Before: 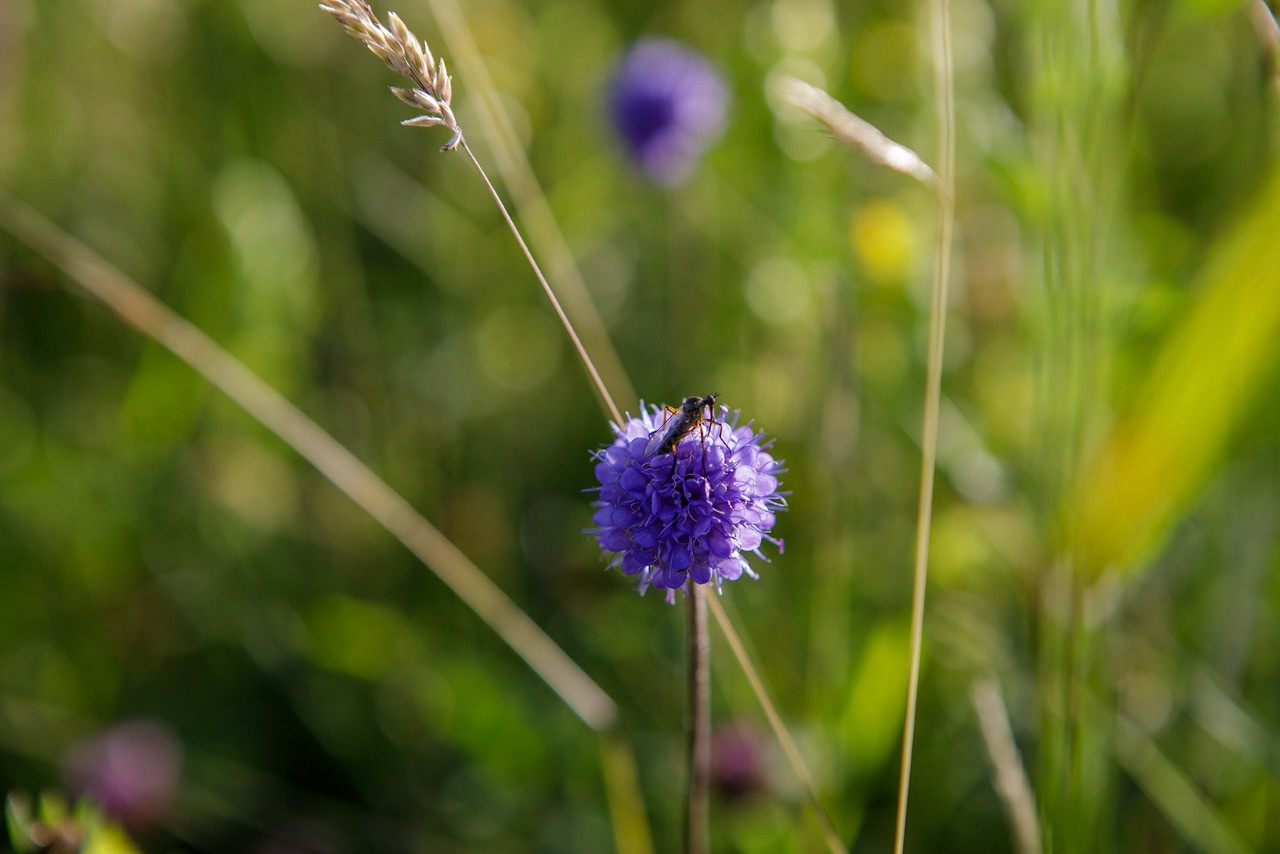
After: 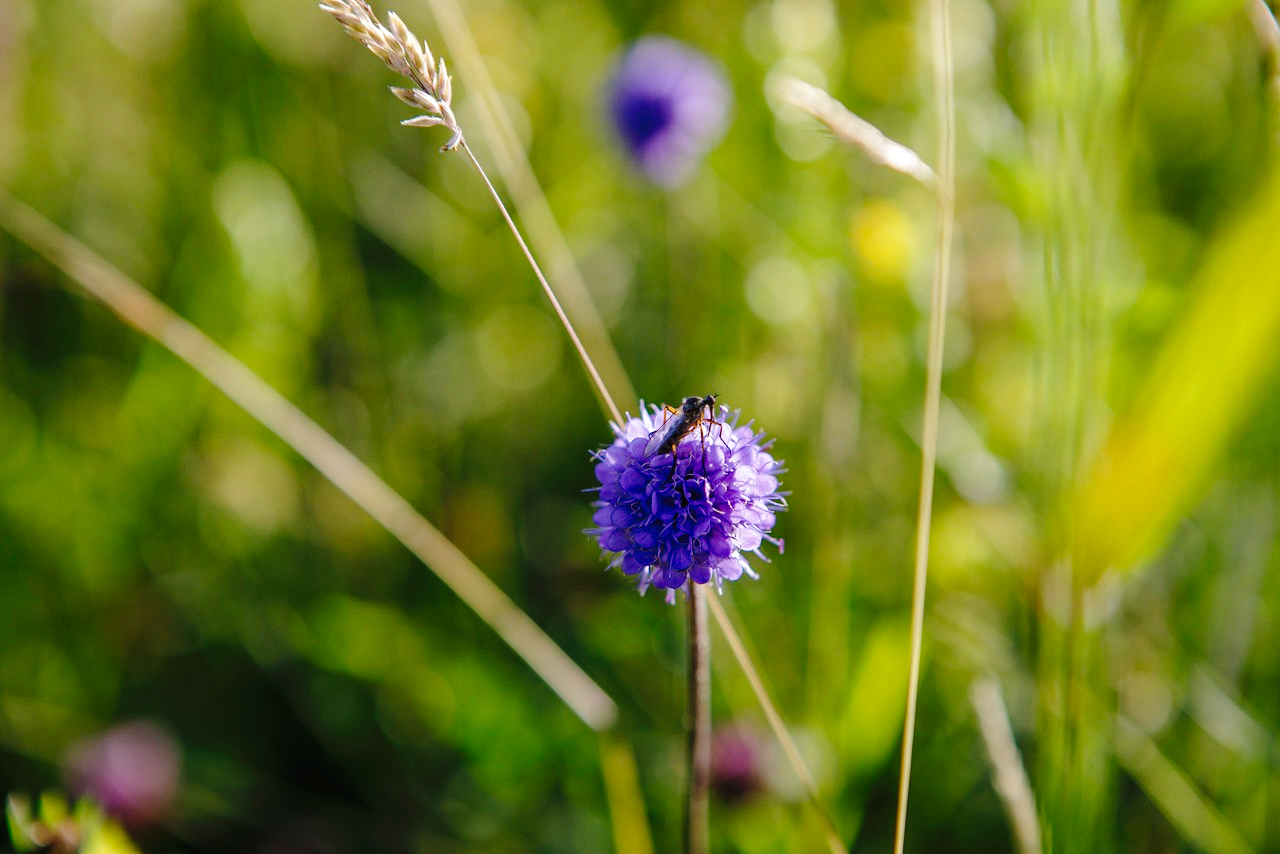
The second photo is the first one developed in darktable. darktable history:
exposure: exposure 0.131 EV, compensate highlight preservation false
tone curve: curves: ch0 [(0, 0) (0.003, 0.015) (0.011, 0.019) (0.025, 0.027) (0.044, 0.041) (0.069, 0.055) (0.1, 0.079) (0.136, 0.099) (0.177, 0.149) (0.224, 0.216) (0.277, 0.292) (0.335, 0.383) (0.399, 0.474) (0.468, 0.556) (0.543, 0.632) (0.623, 0.711) (0.709, 0.789) (0.801, 0.871) (0.898, 0.944) (1, 1)], preserve colors none
